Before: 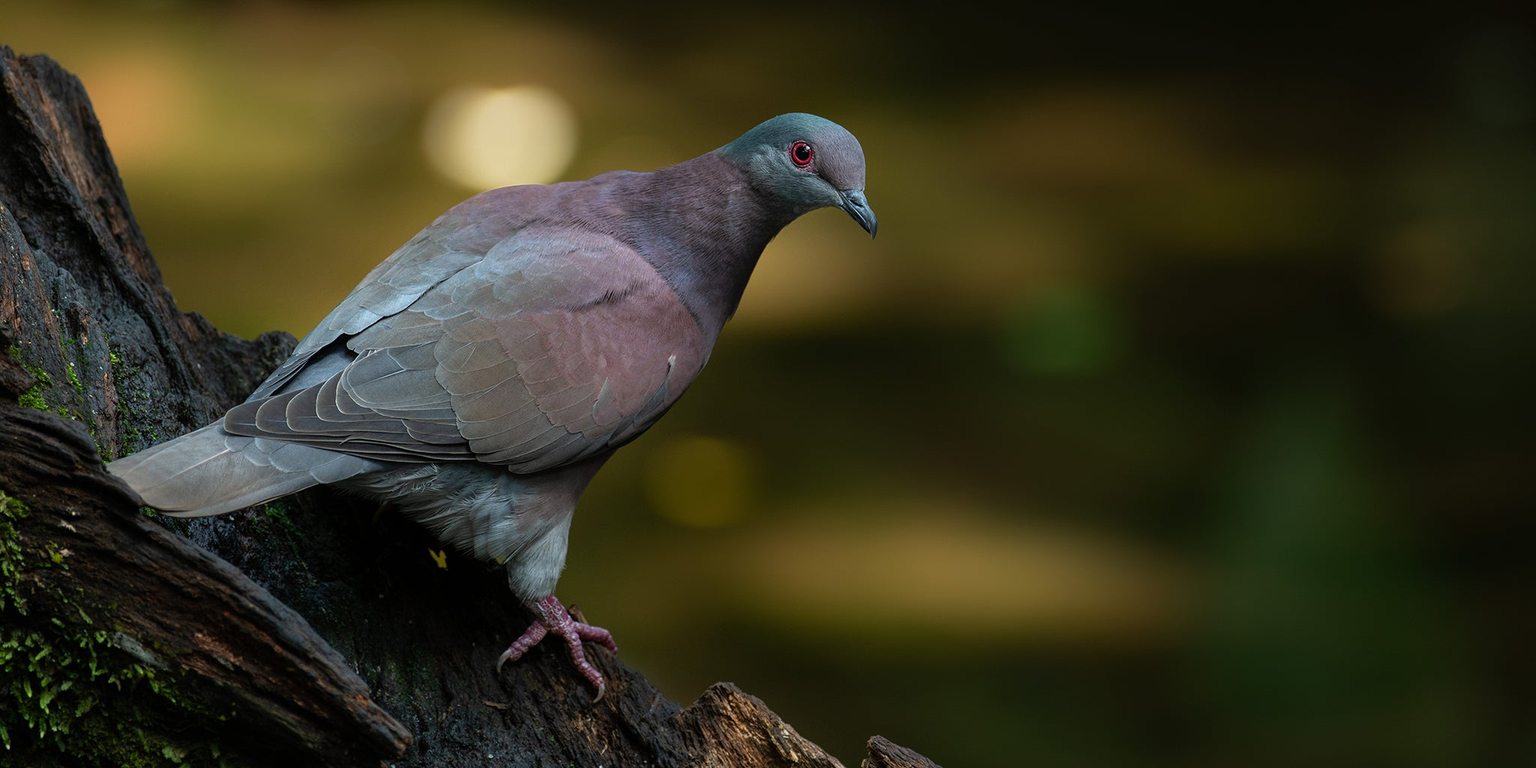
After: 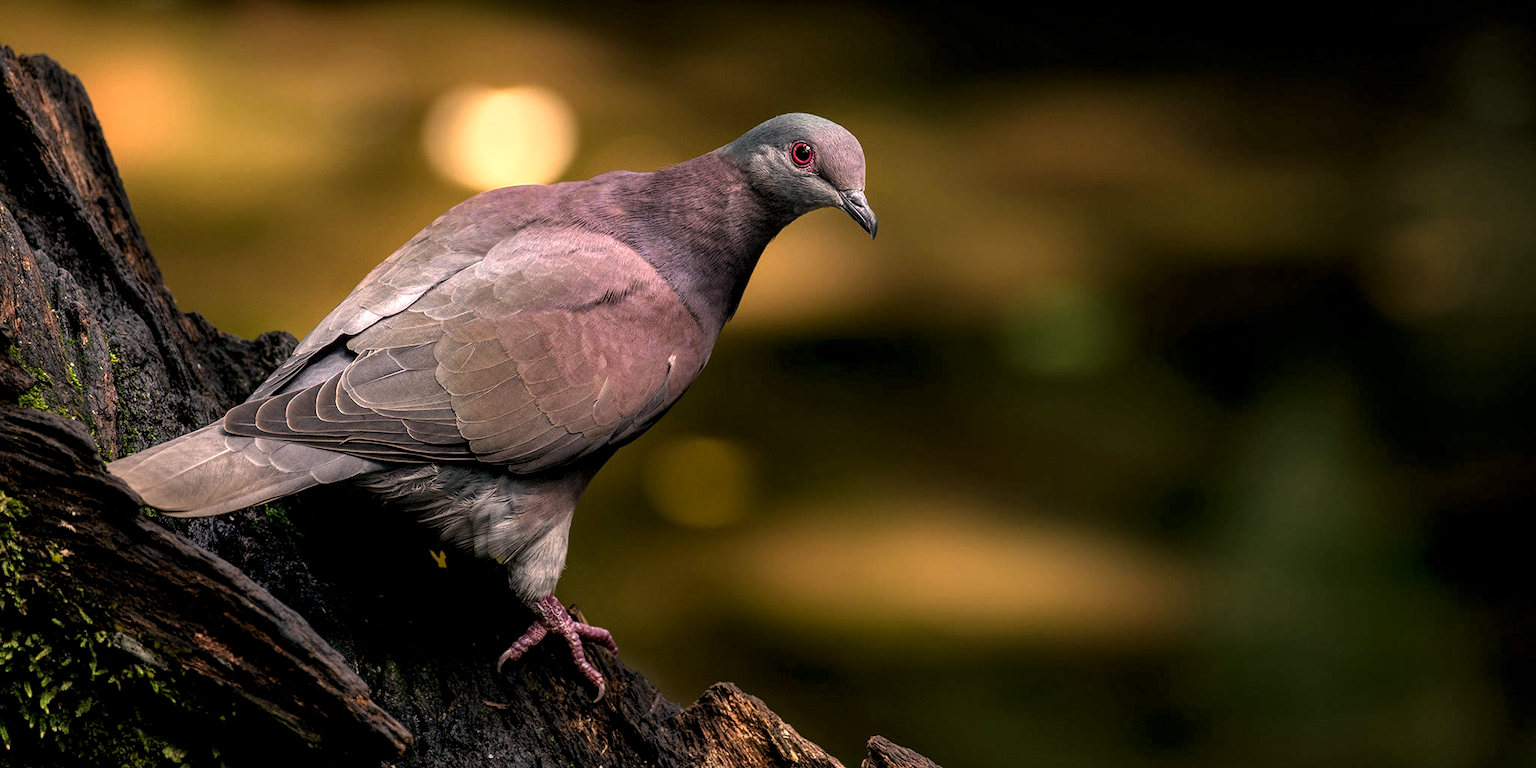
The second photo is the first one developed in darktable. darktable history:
color correction: highlights a* 21.29, highlights b* 19.56
local contrast: highlights 65%, shadows 53%, detail 168%, midtone range 0.514
